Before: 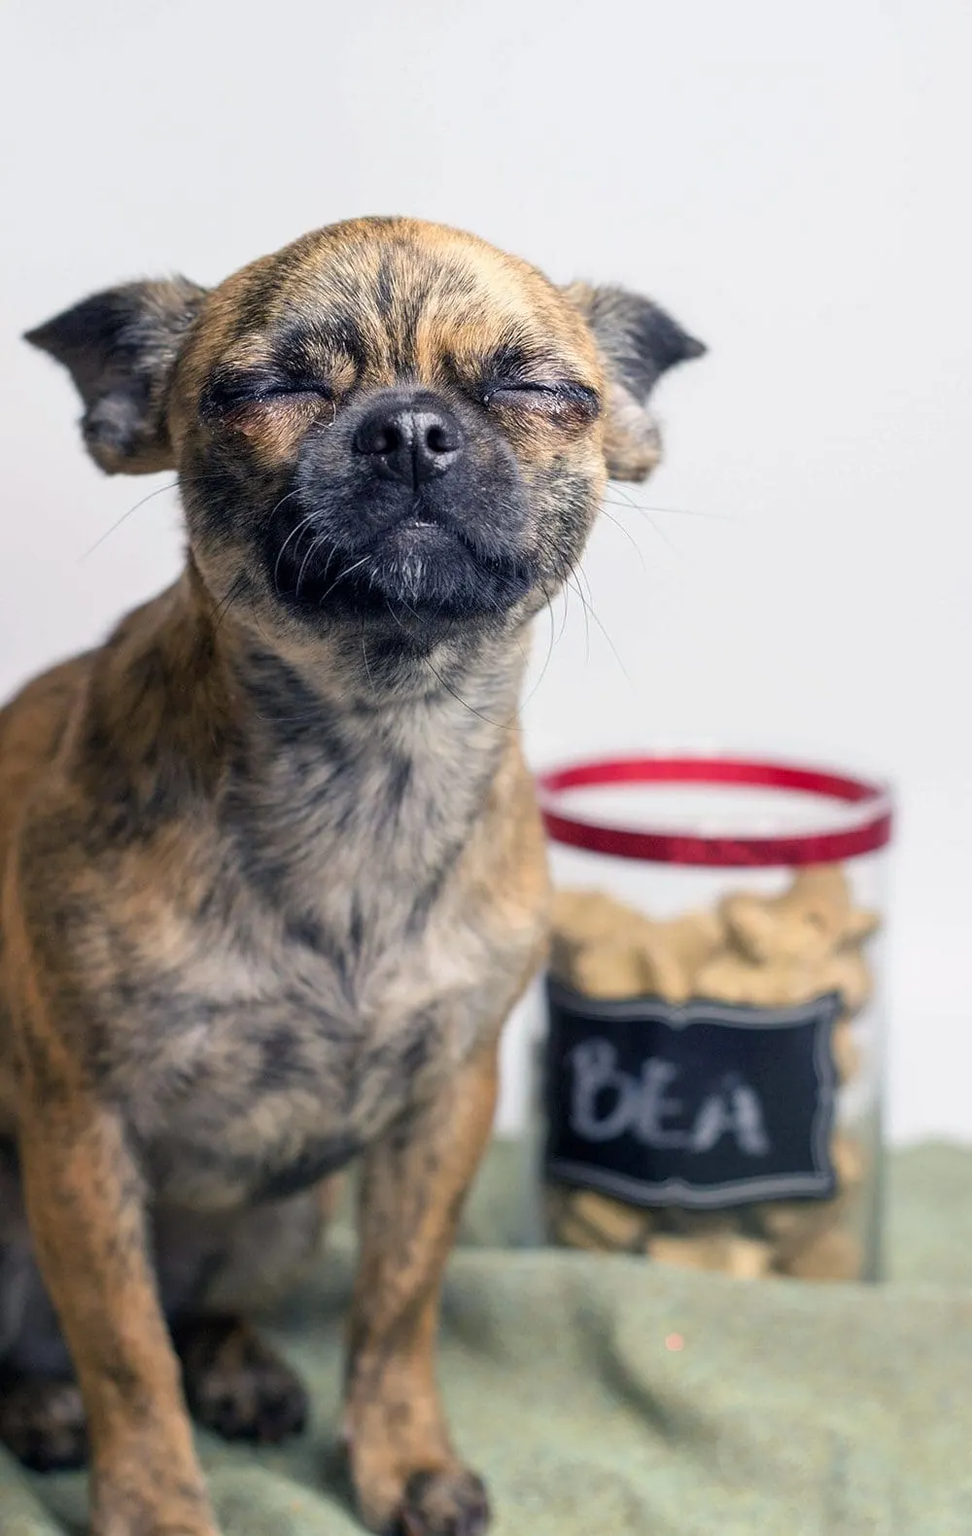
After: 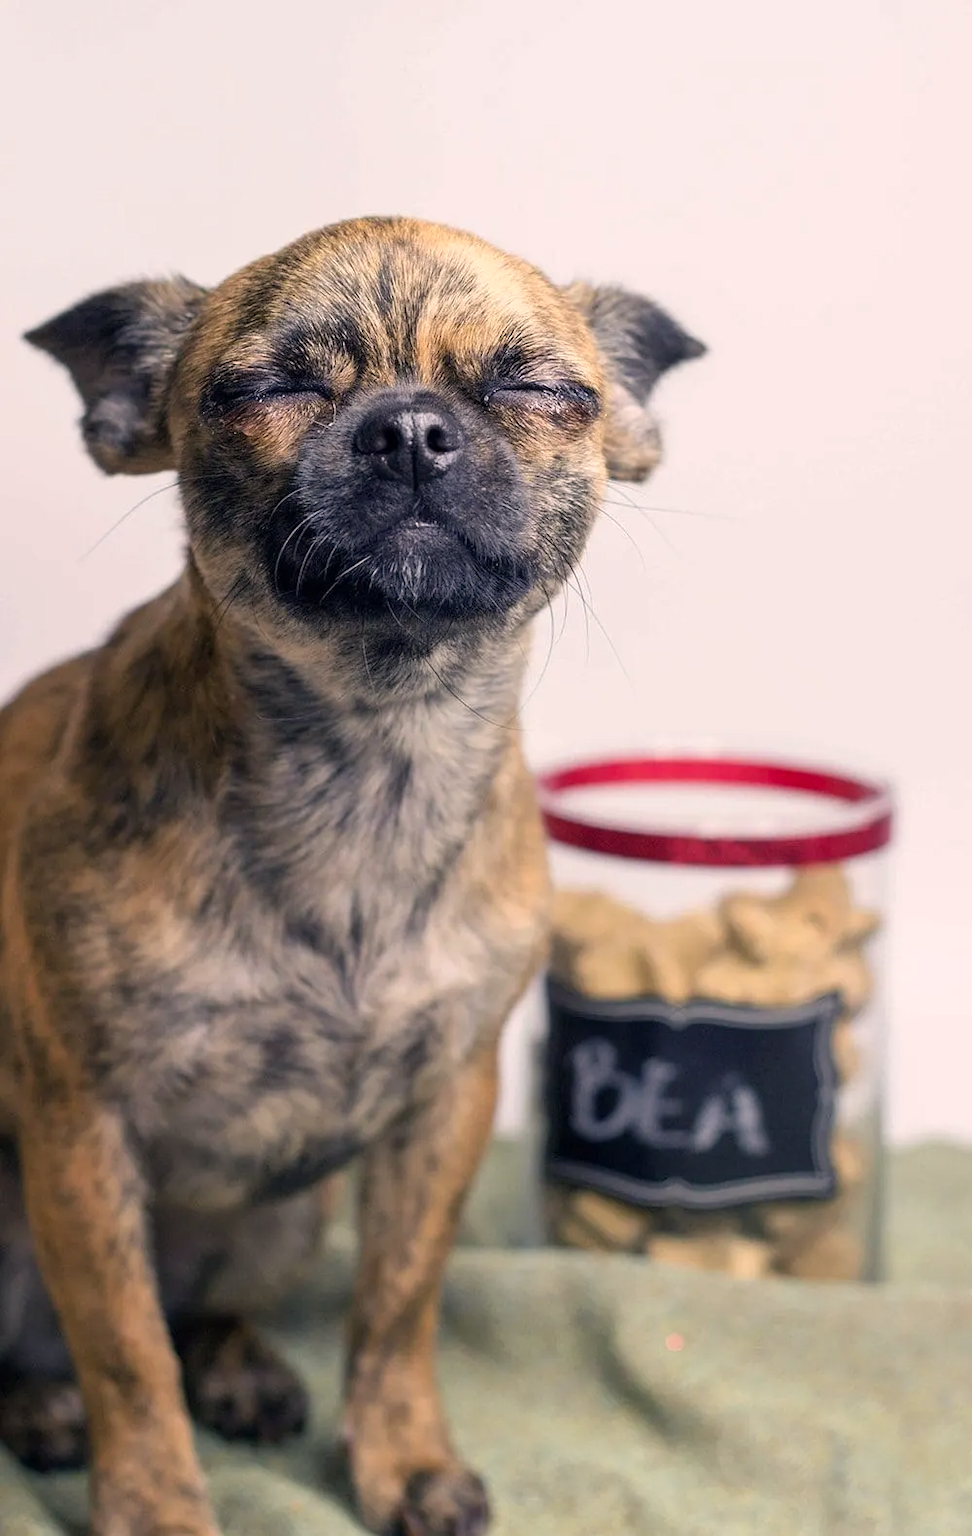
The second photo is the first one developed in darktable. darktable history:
color correction: highlights a* 5.86, highlights b* 4.7
